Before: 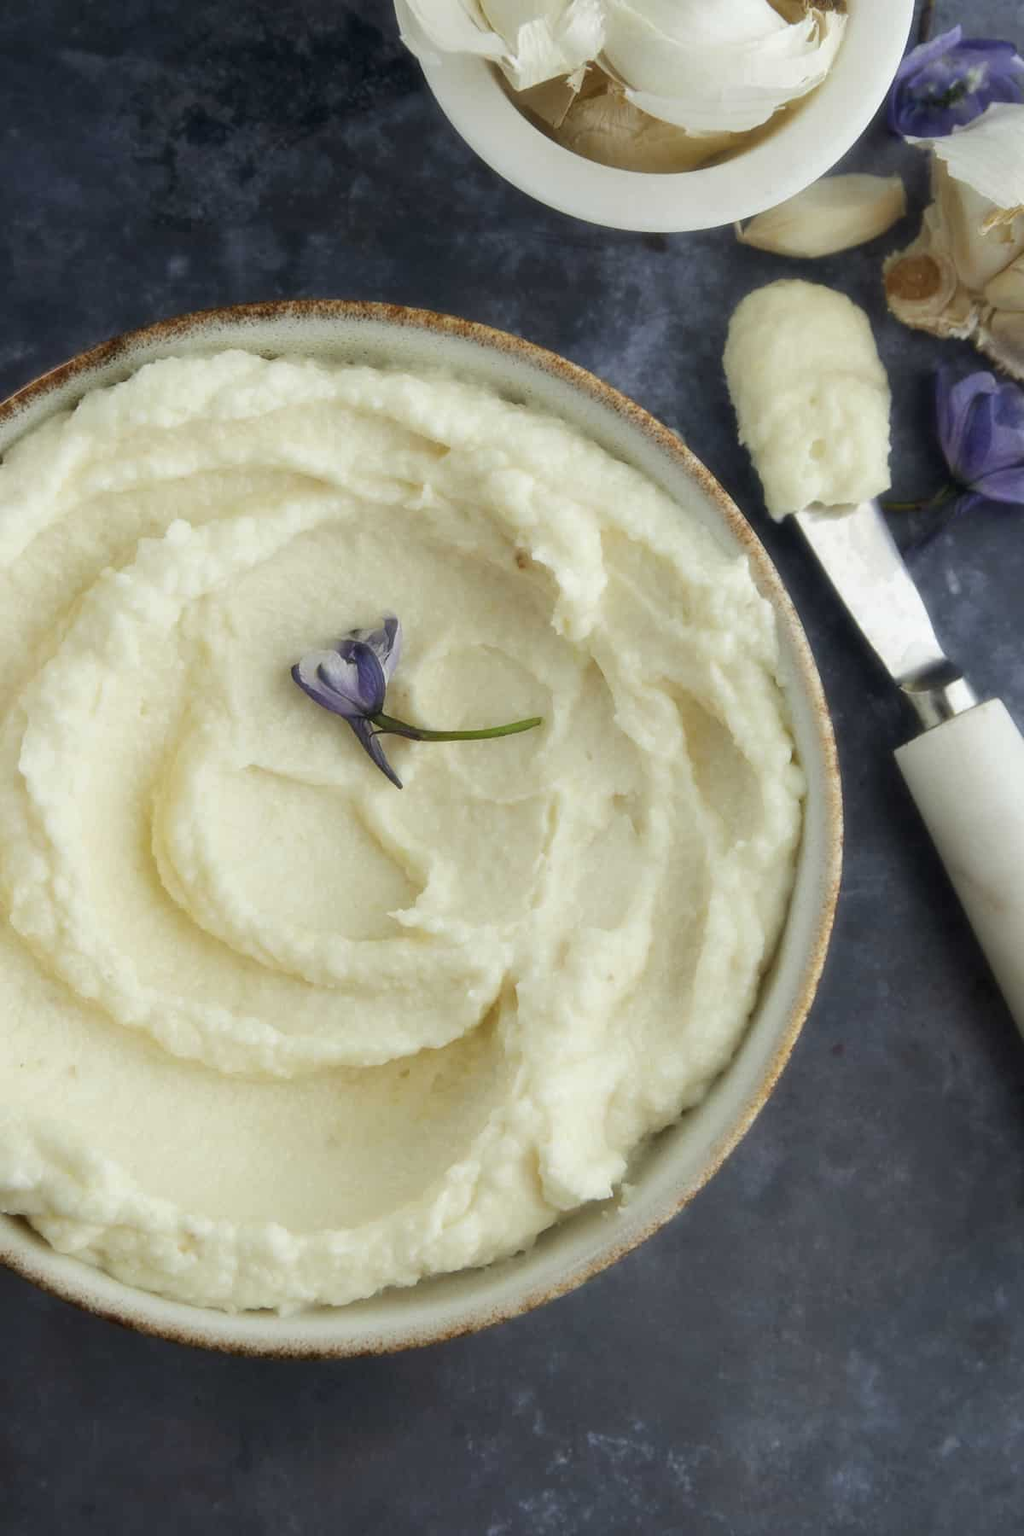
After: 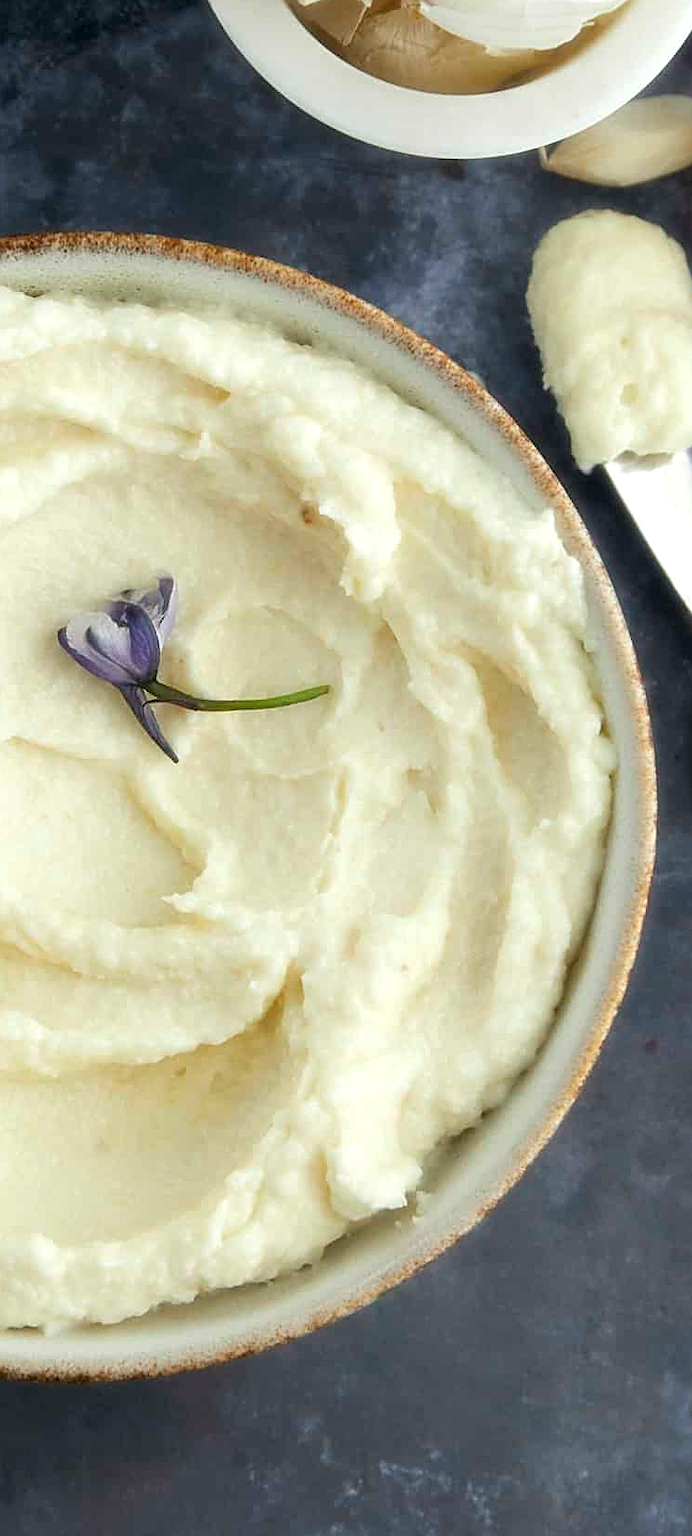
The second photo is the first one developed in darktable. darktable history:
exposure: exposure 0.373 EV, compensate exposure bias true, compensate highlight preservation false
crop and rotate: left 23.252%, top 5.631%, right 14.418%, bottom 2.256%
sharpen: on, module defaults
